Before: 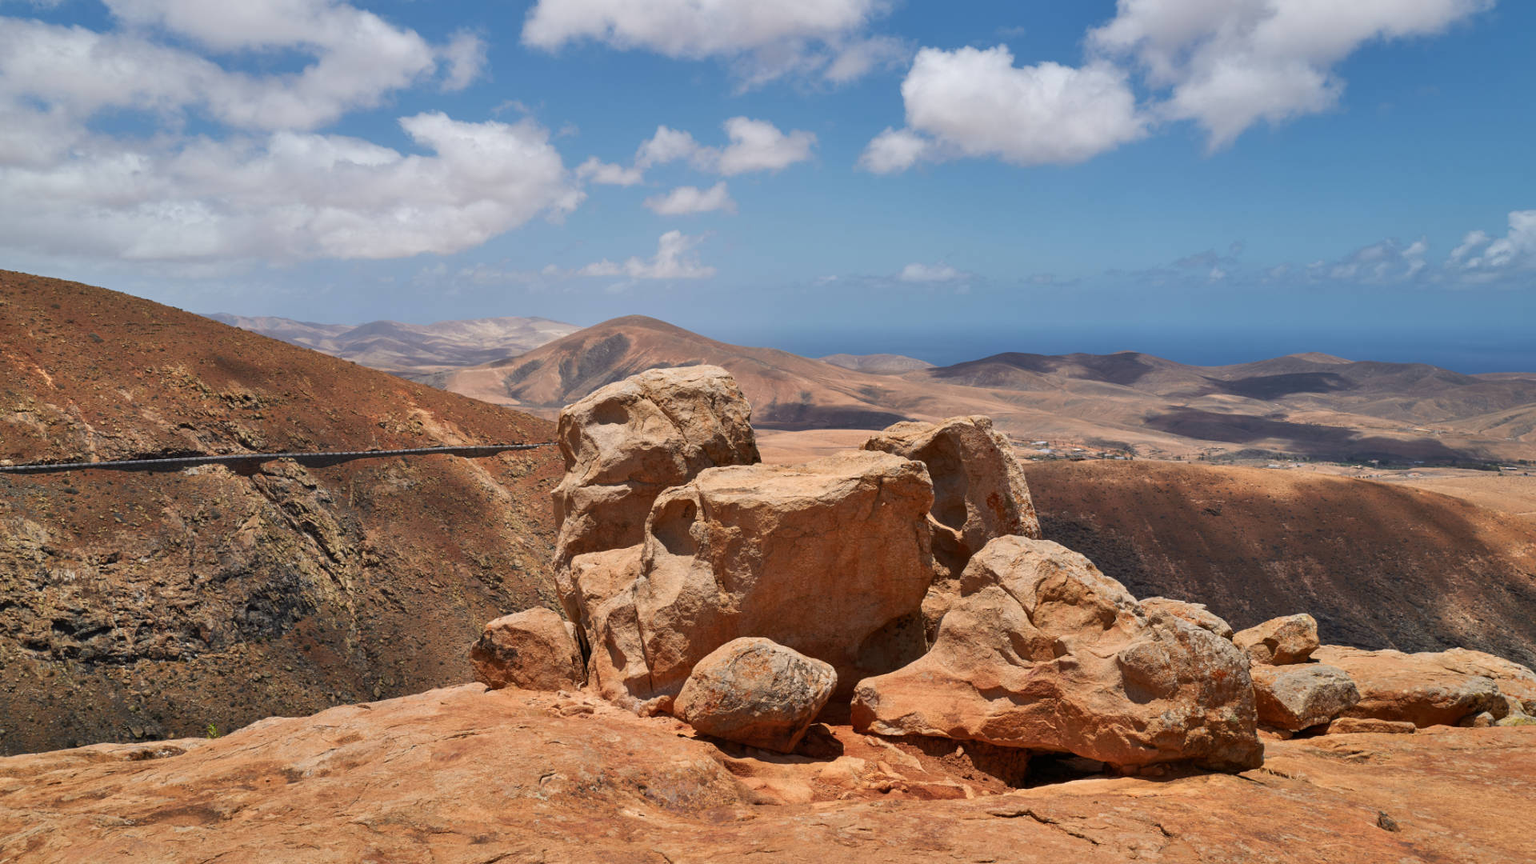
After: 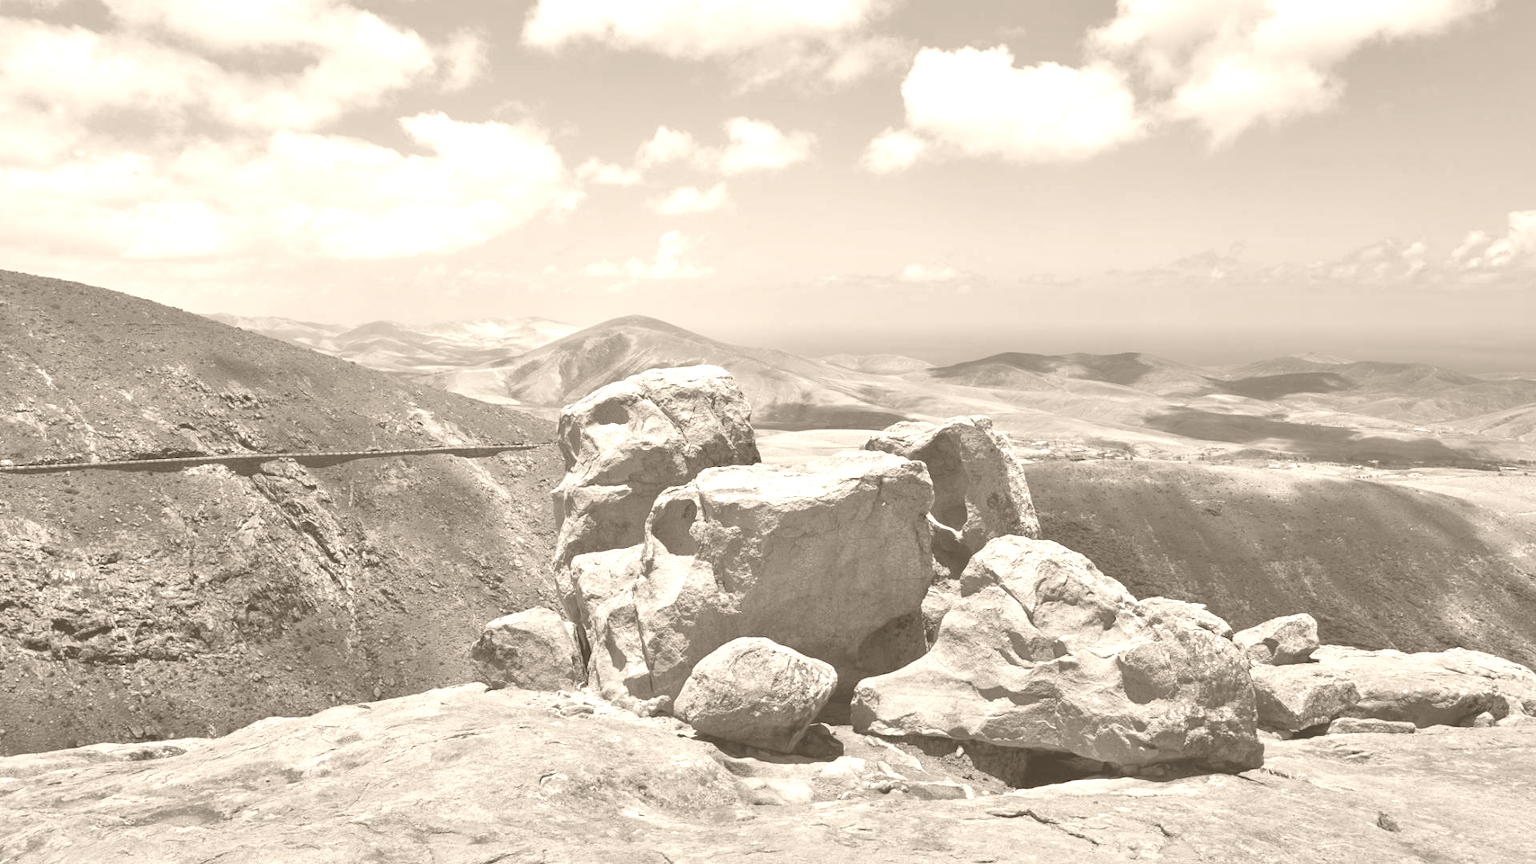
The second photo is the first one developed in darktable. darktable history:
colorize: hue 34.49°, saturation 35.33%, source mix 100%, version 1
white balance: red 0.924, blue 1.095
